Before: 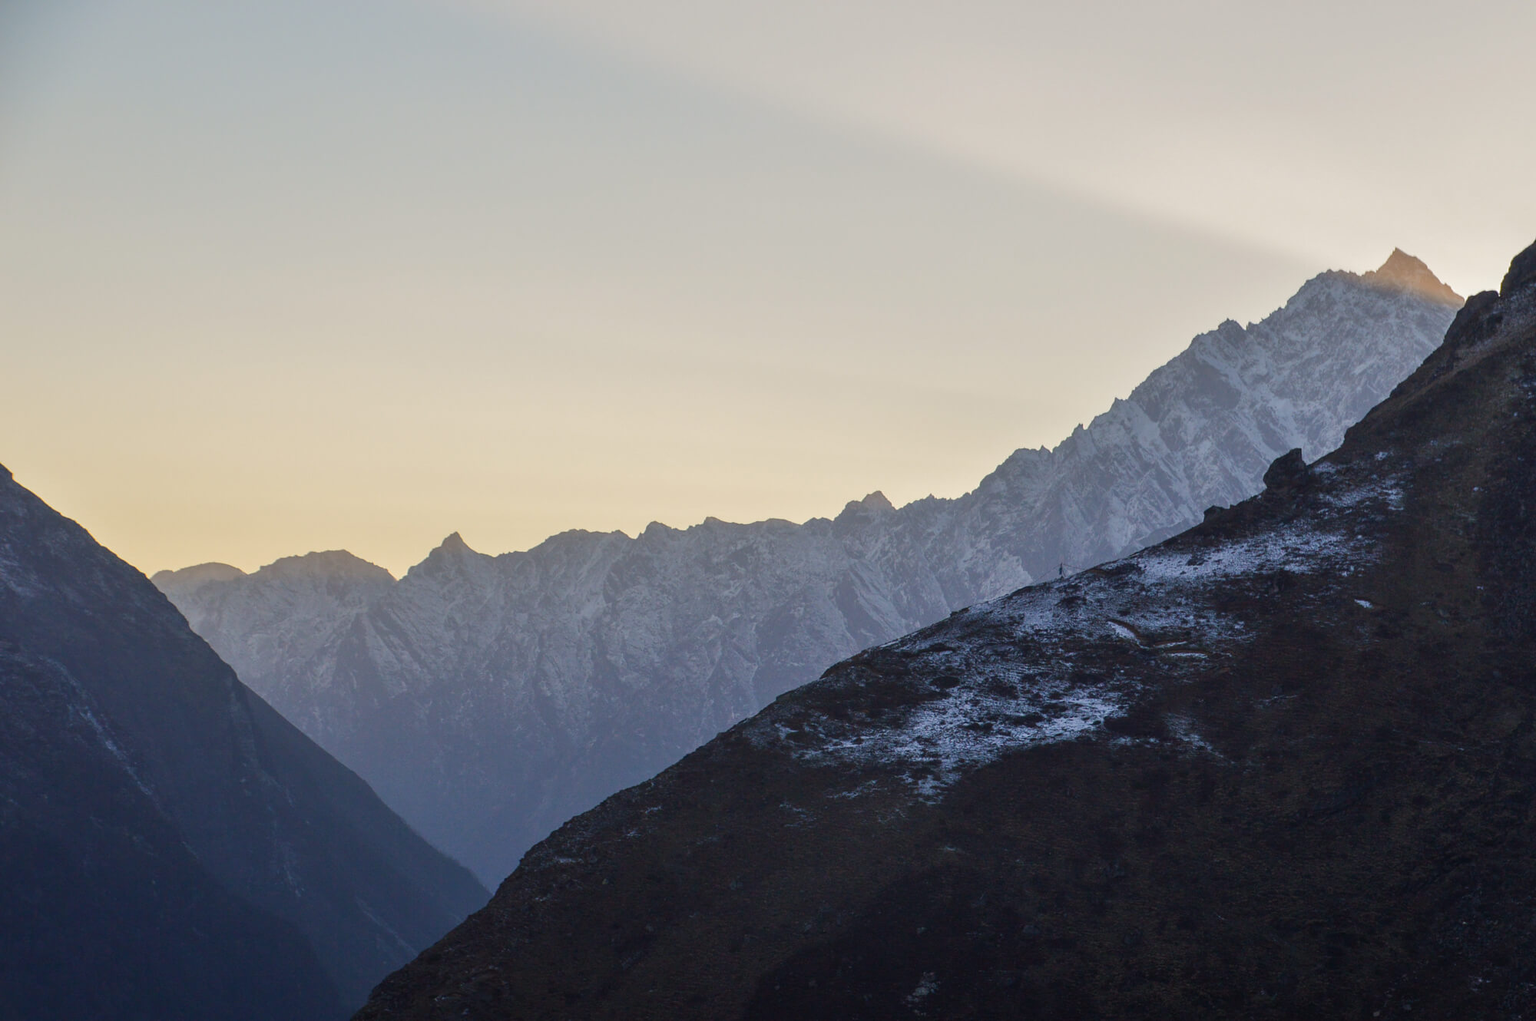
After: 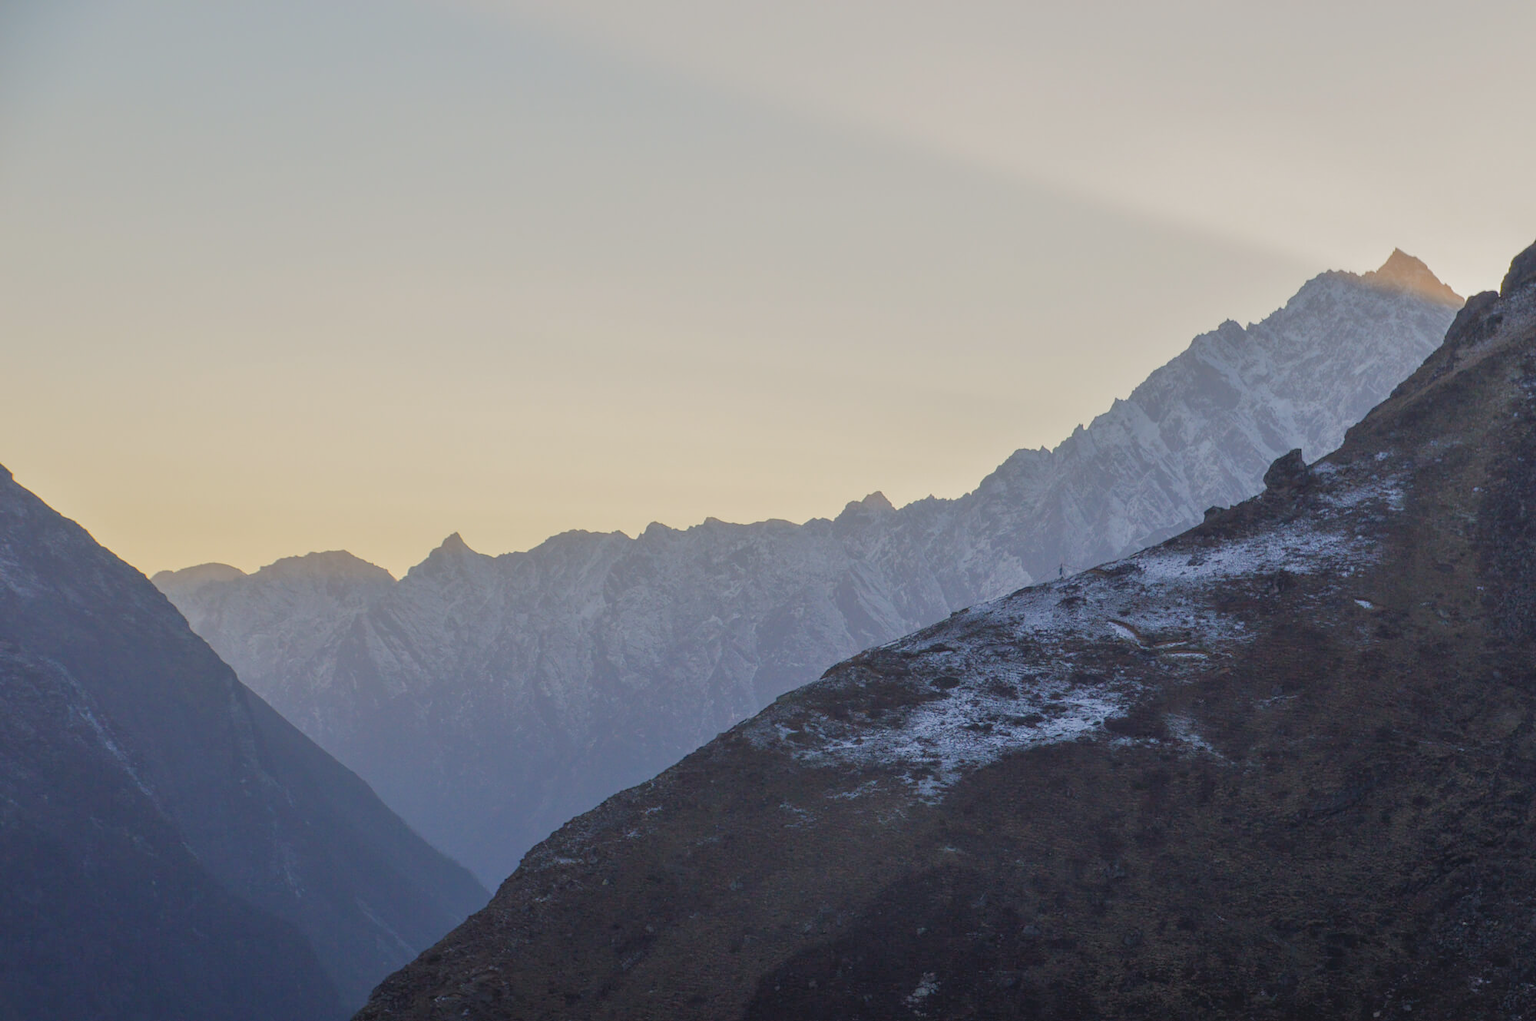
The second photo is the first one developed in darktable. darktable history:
contrast brightness saturation: brightness 0.126
tone equalizer: -8 EV 0.241 EV, -7 EV 0.432 EV, -6 EV 0.424 EV, -5 EV 0.277 EV, -3 EV -0.263 EV, -2 EV -0.388 EV, -1 EV -0.401 EV, +0 EV -0.225 EV, edges refinement/feathering 500, mask exposure compensation -1.57 EV, preserve details no
